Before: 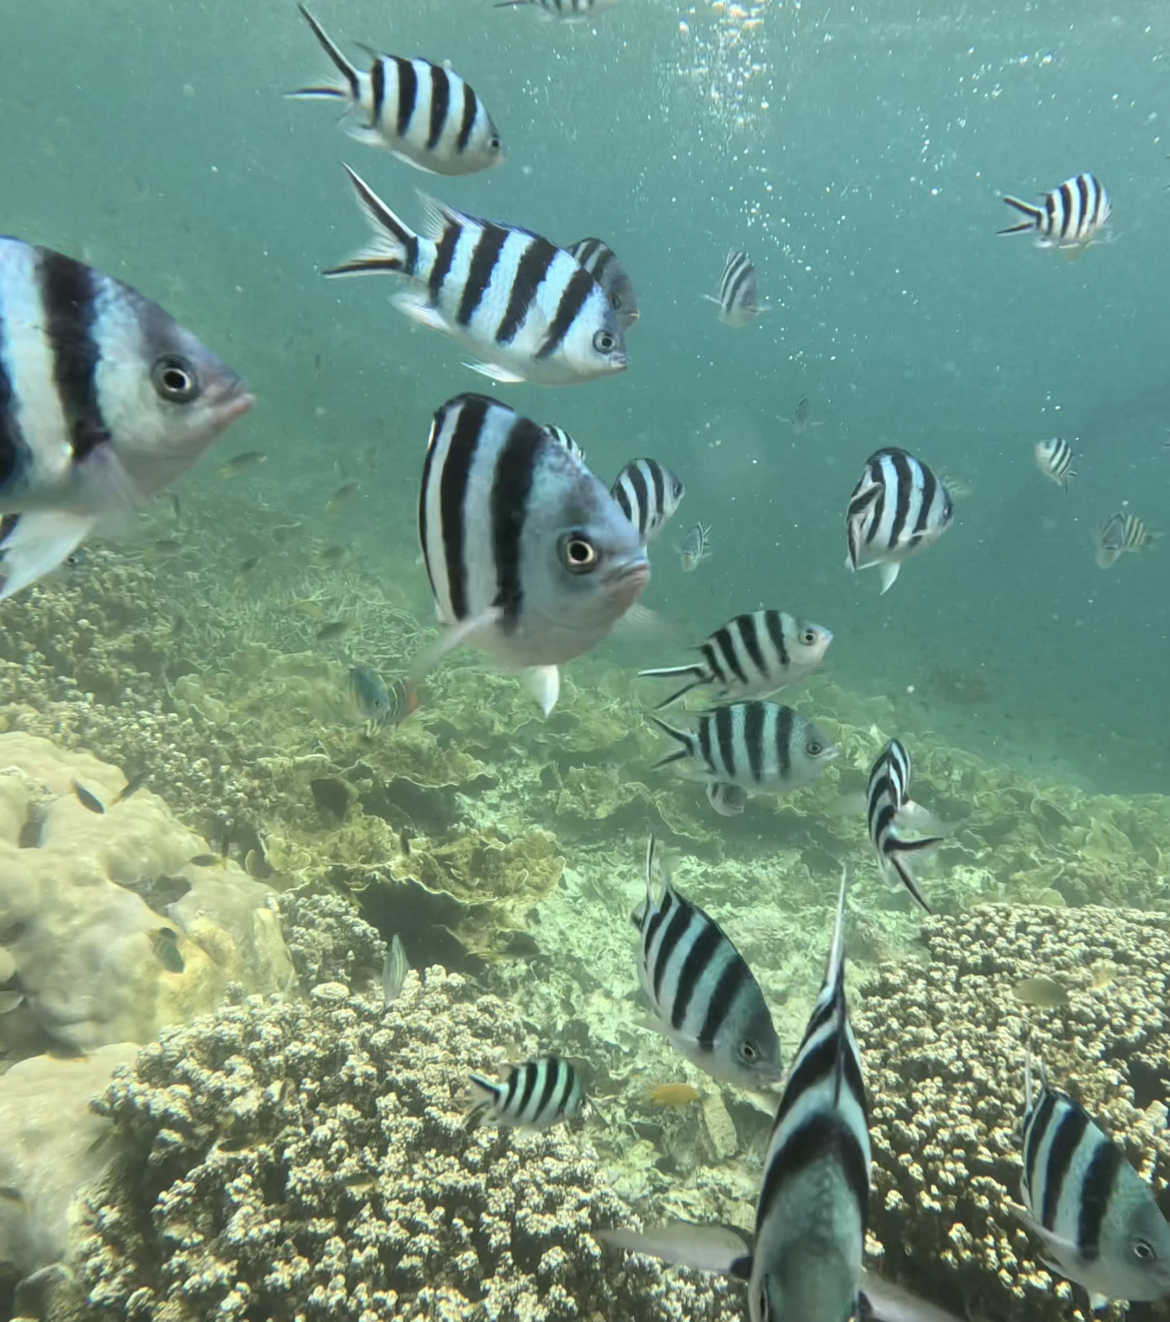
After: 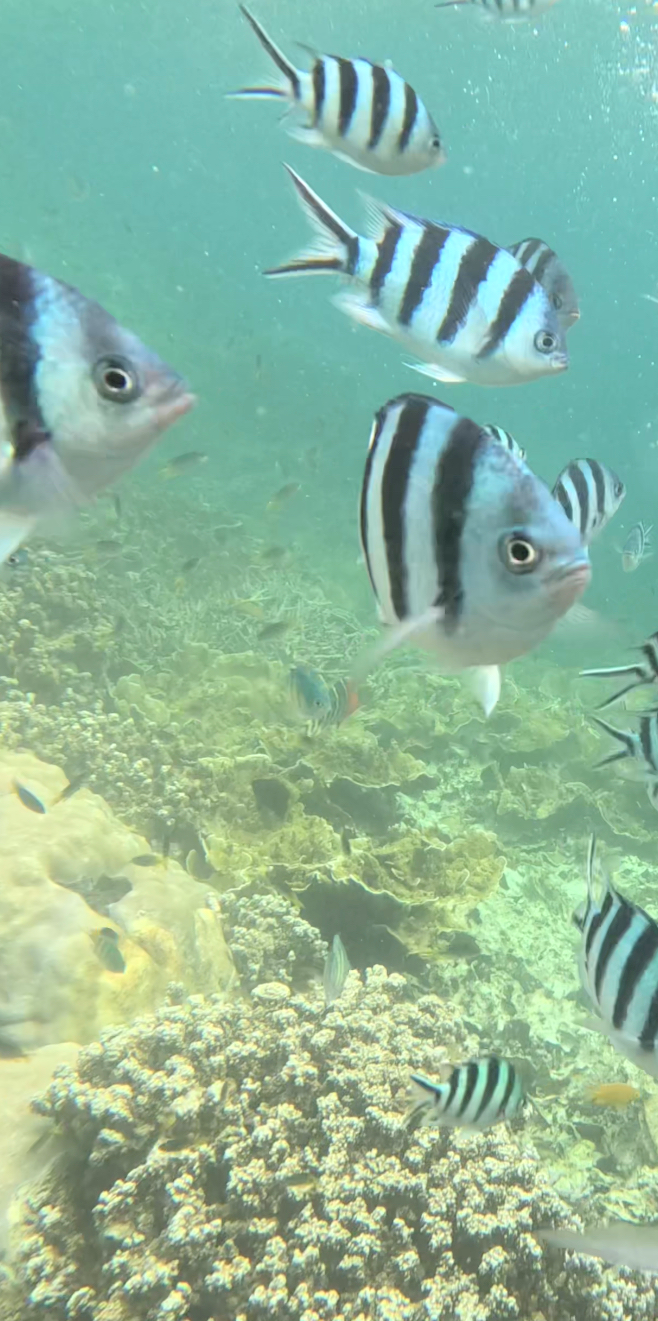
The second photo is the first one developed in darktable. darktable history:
contrast brightness saturation: brightness 0.28
crop: left 5.114%, right 38.589%
